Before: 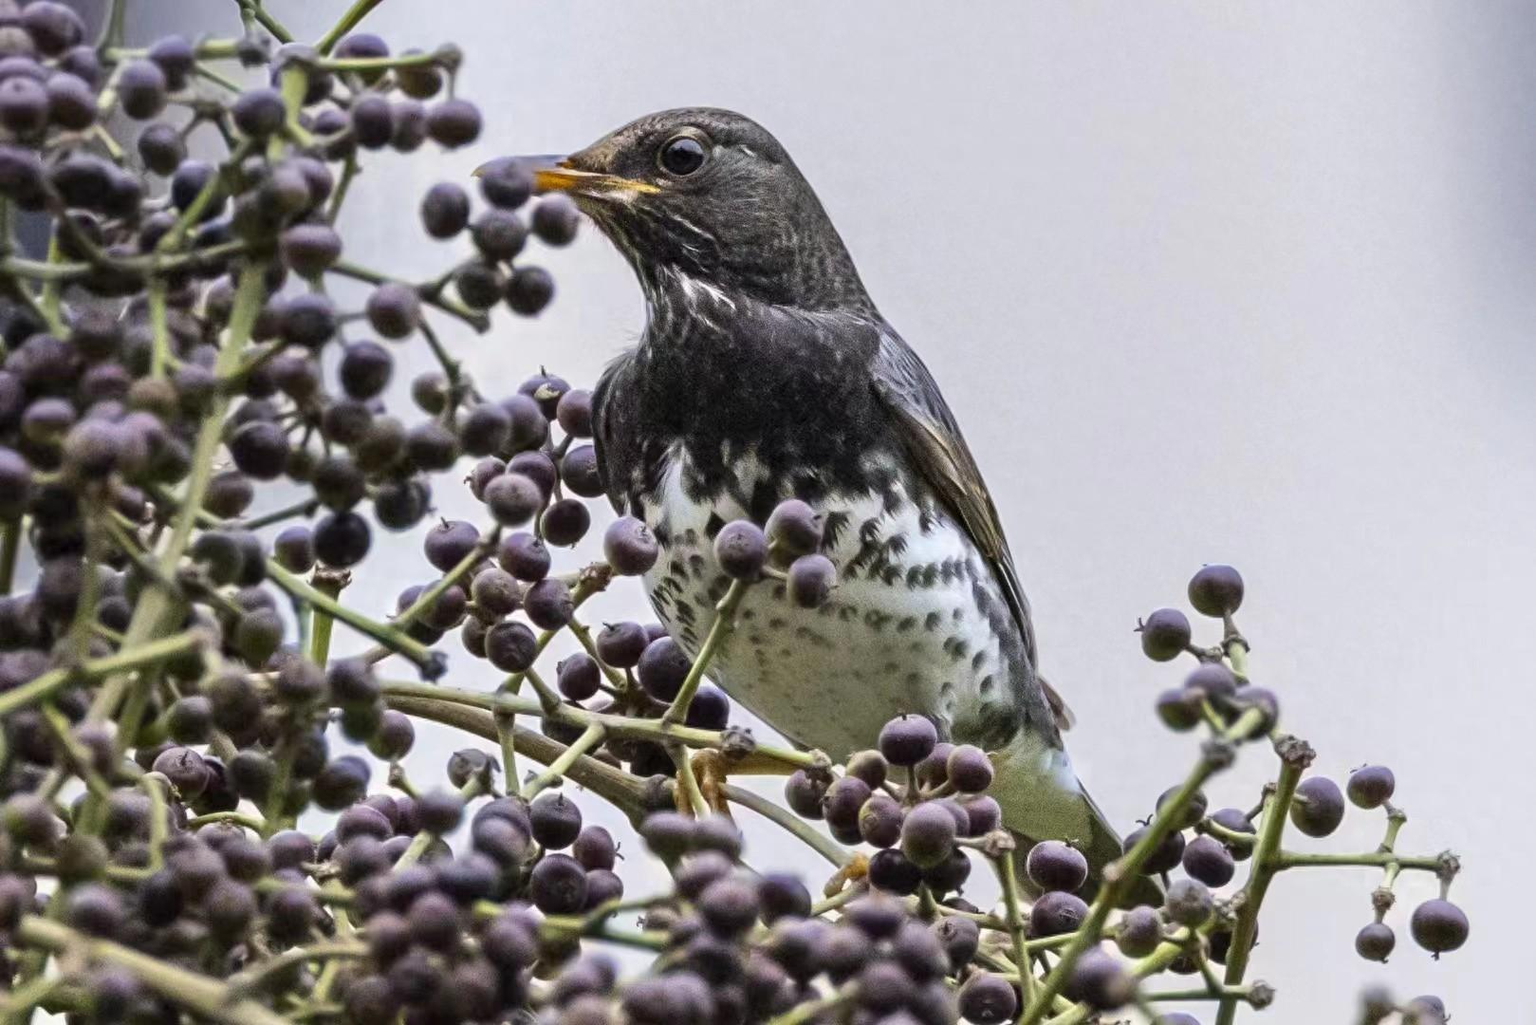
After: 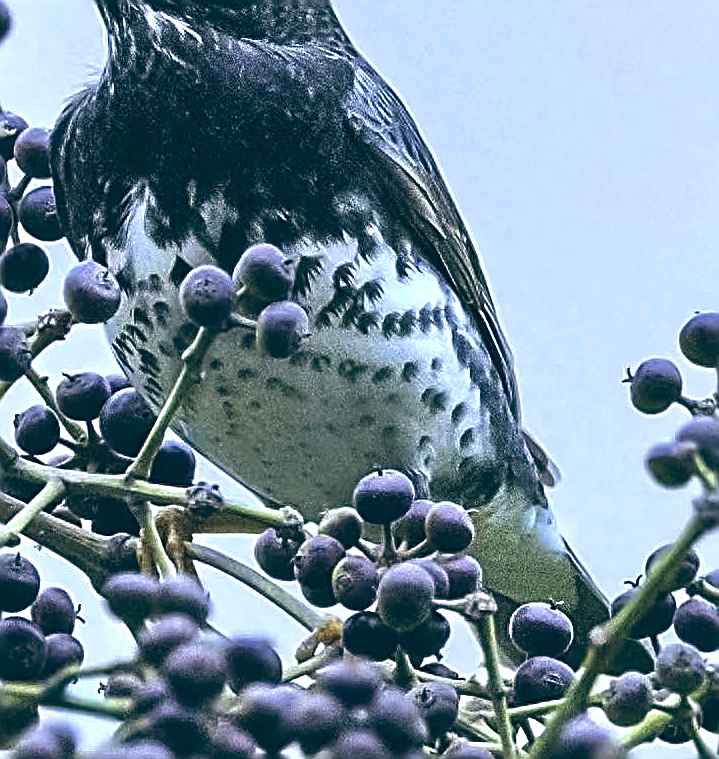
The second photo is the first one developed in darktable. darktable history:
color balance: lift [1.016, 0.983, 1, 1.017], gamma [0.958, 1, 1, 1], gain [0.981, 1.007, 0.993, 1.002], input saturation 118.26%, contrast 13.43%, contrast fulcrum 21.62%, output saturation 82.76%
white balance: red 0.926, green 1.003, blue 1.133
crop: left 35.432%, top 26.233%, right 20.145%, bottom 3.432%
sharpen: amount 1.861
